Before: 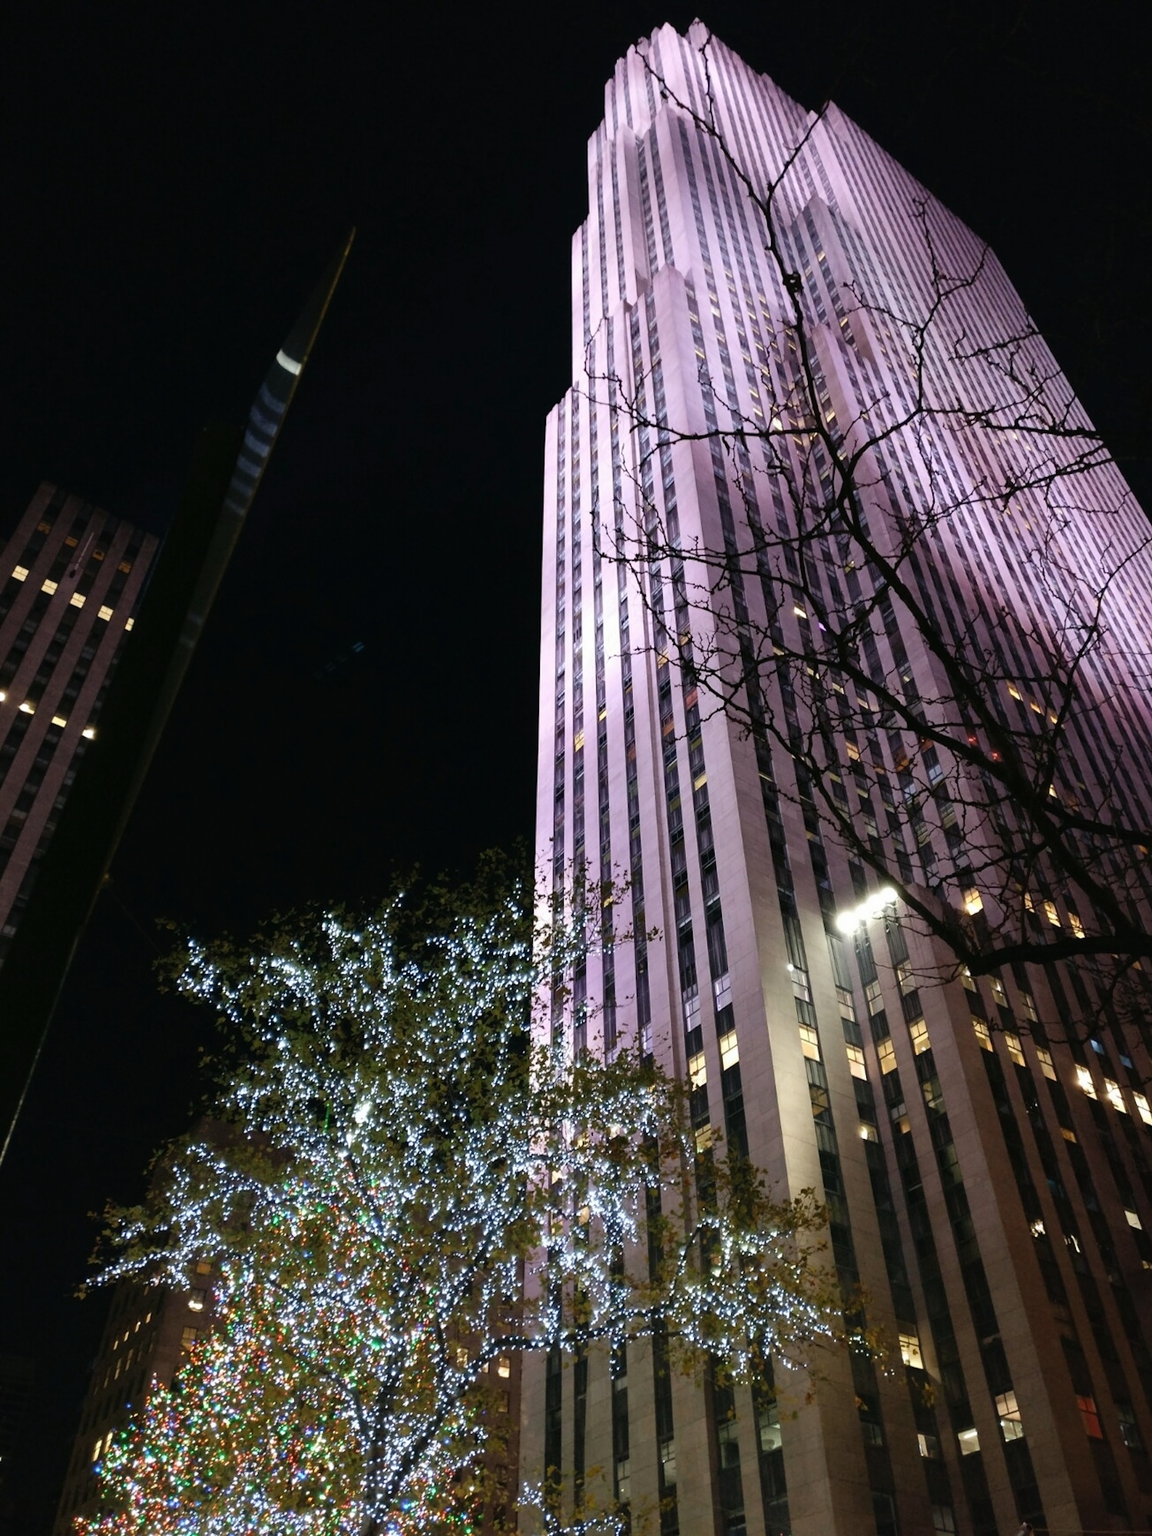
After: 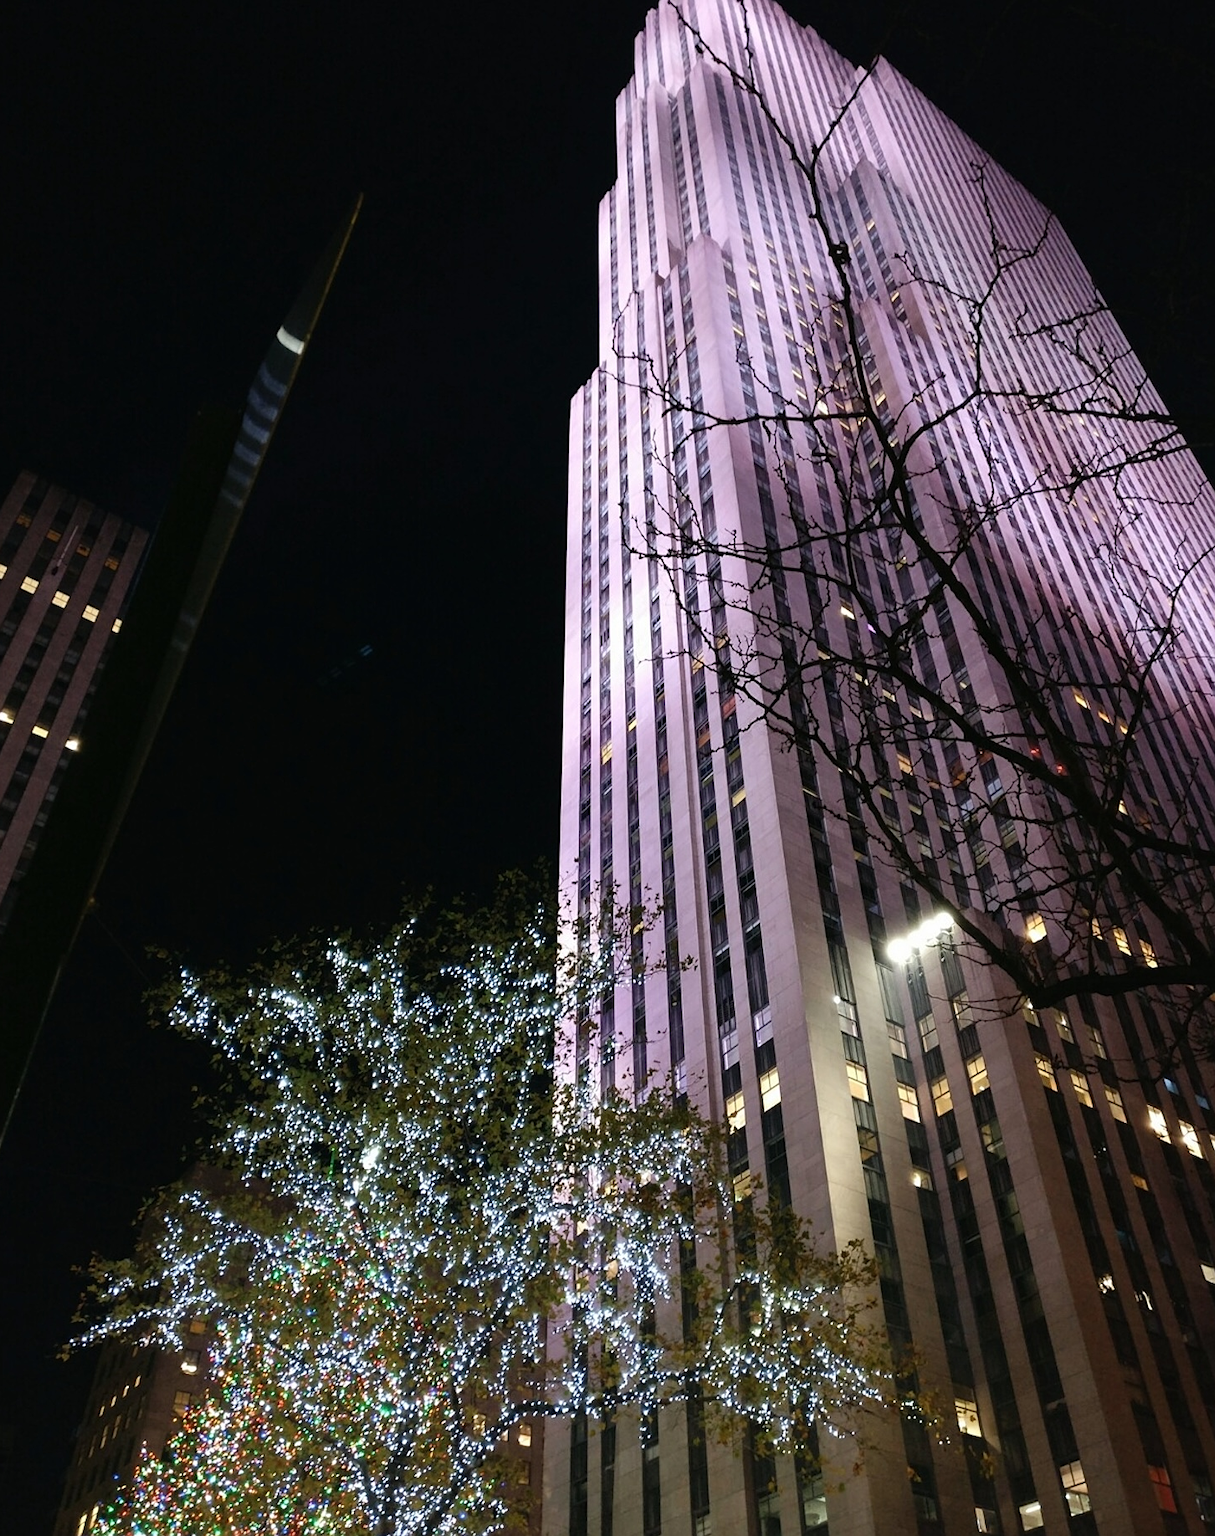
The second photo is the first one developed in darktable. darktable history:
crop: left 1.964%, top 3.251%, right 1.122%, bottom 4.933%
sharpen: radius 1.272, amount 0.305, threshold 0
